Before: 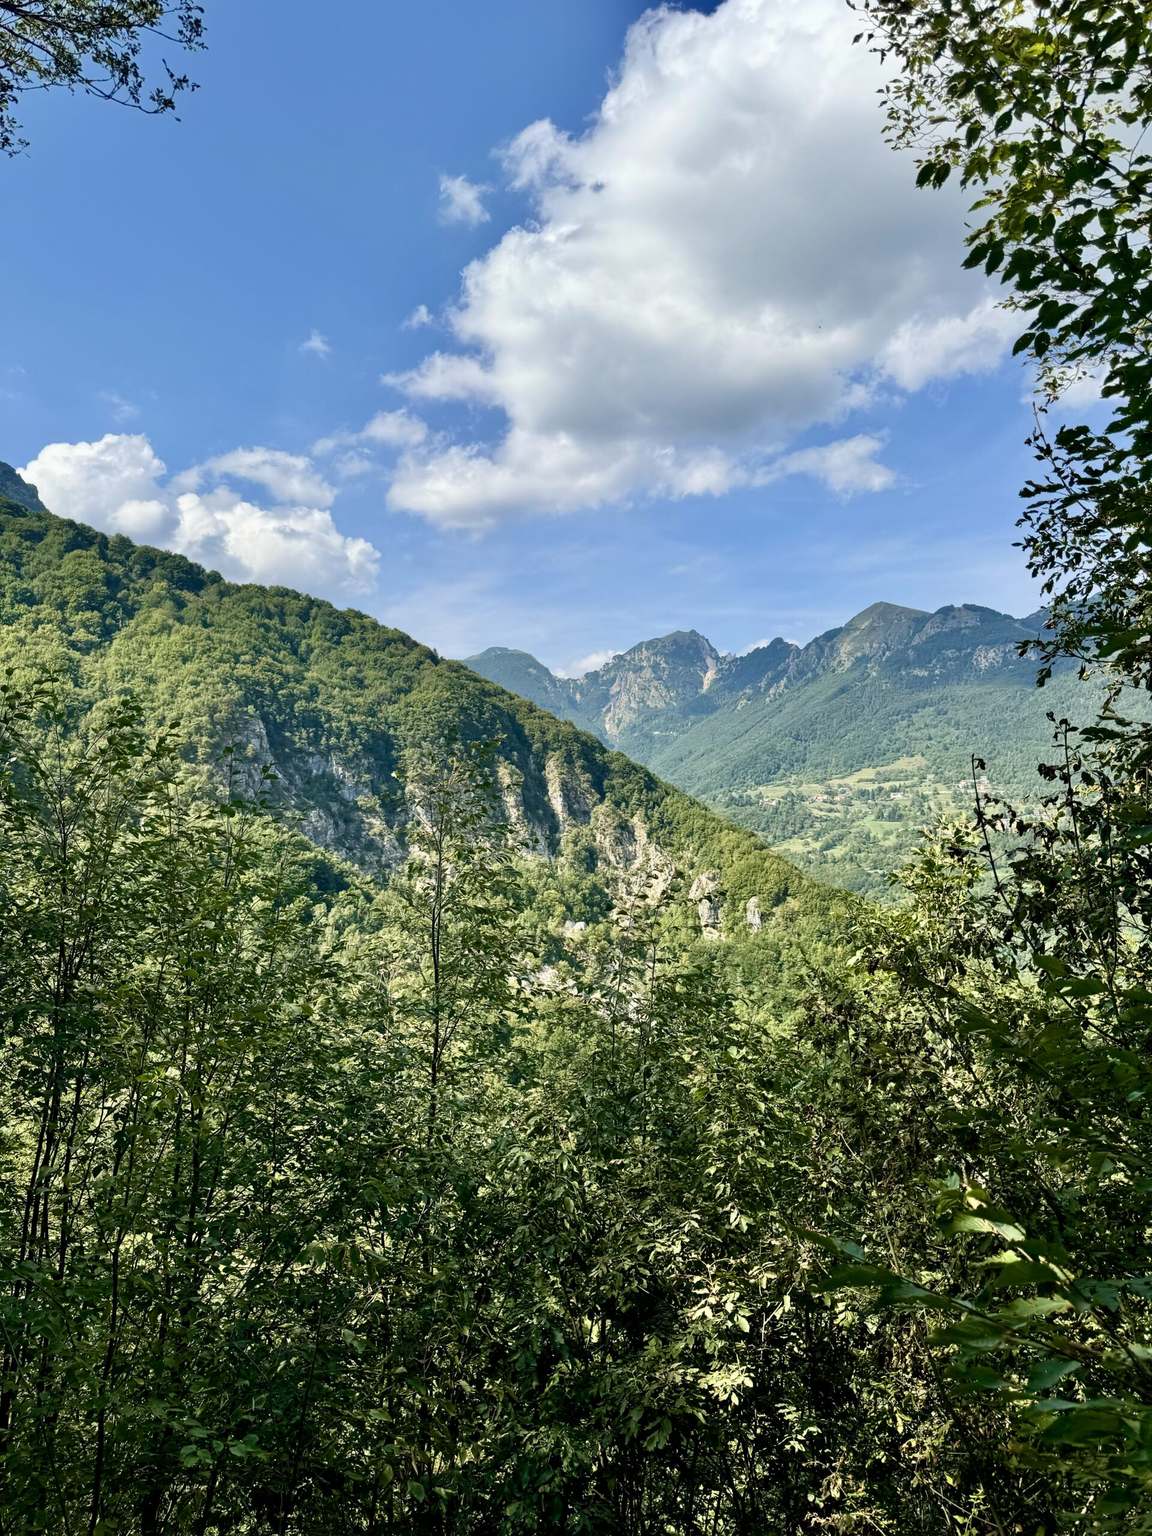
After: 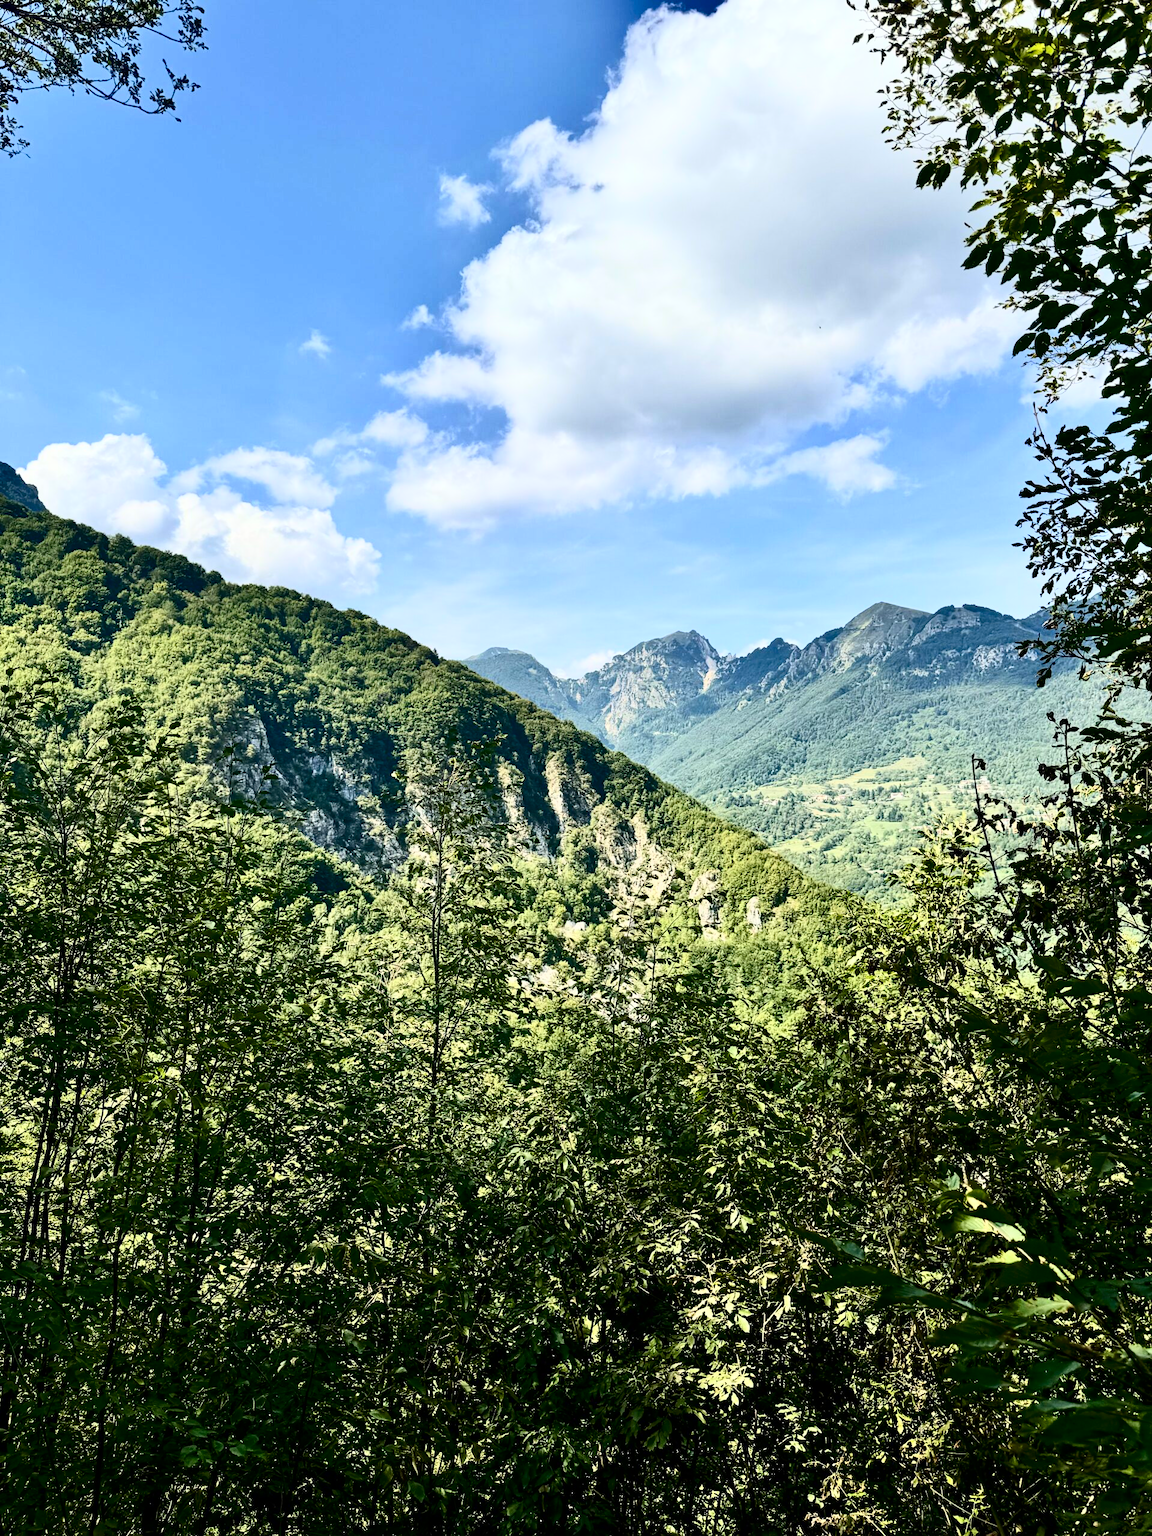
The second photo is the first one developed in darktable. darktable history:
contrast brightness saturation: contrast 0.4, brightness 0.05, saturation 0.25
